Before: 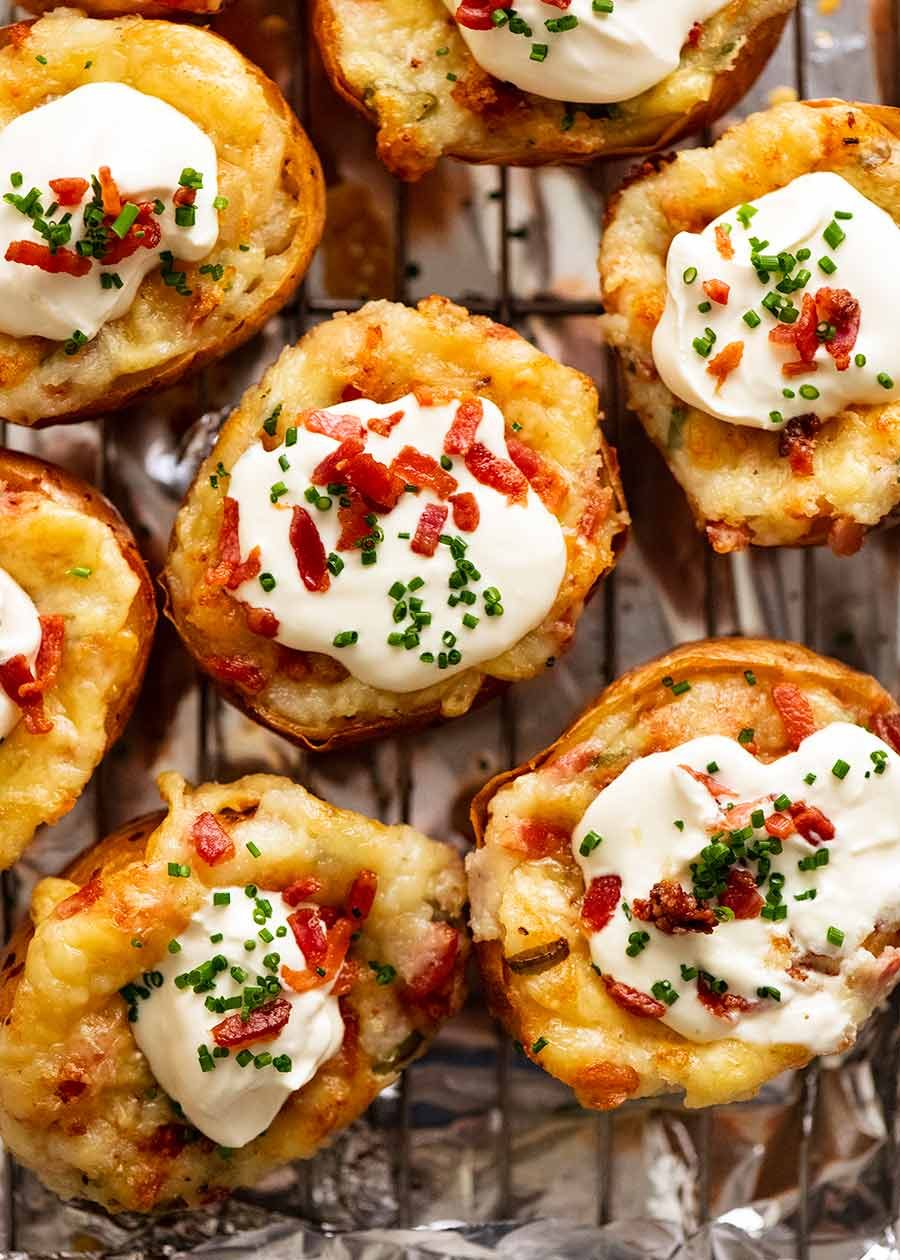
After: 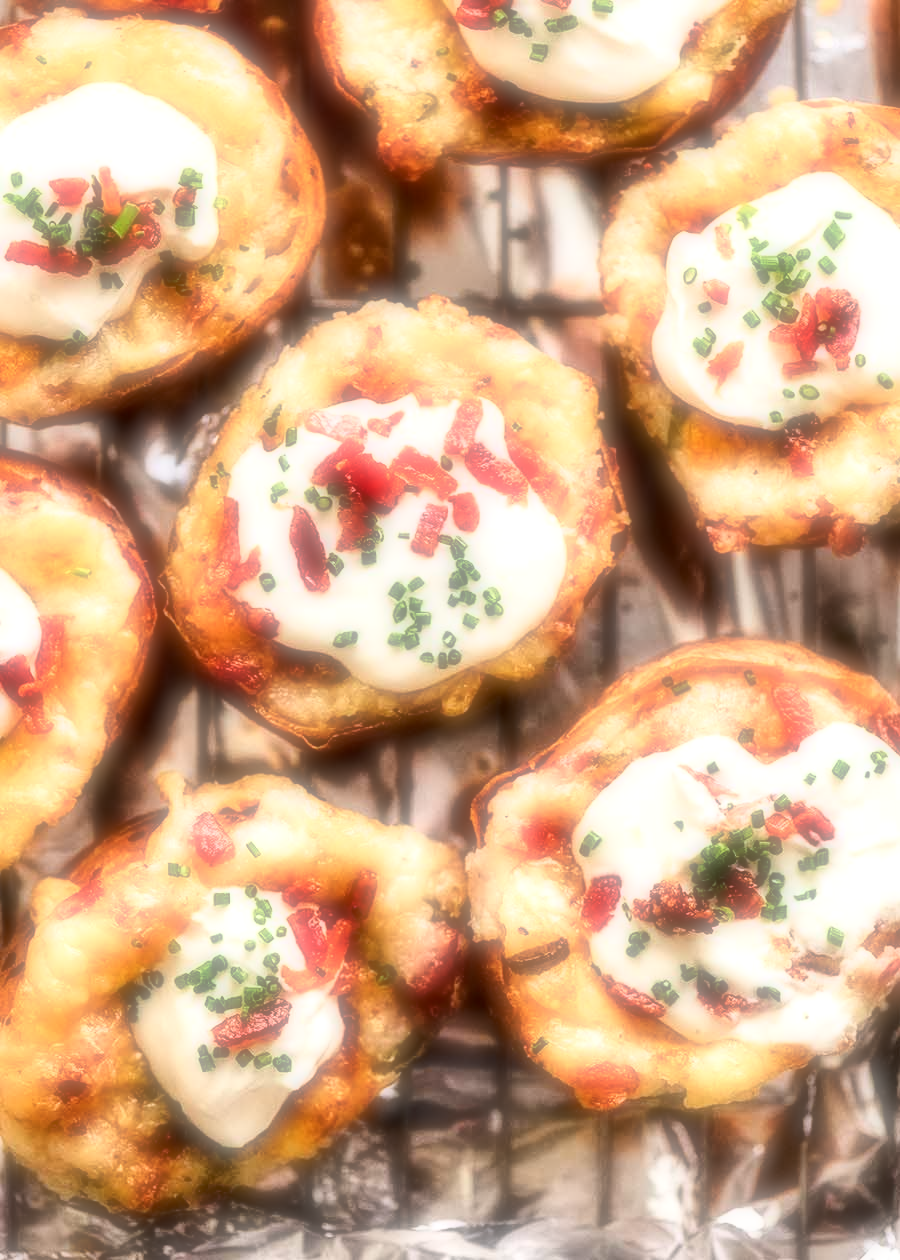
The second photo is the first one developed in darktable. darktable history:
base curve: curves: ch0 [(0, 0) (0.032, 0.037) (0.105, 0.228) (0.435, 0.76) (0.856, 0.983) (1, 1)]
soften: on, module defaults
local contrast: detail 150%
